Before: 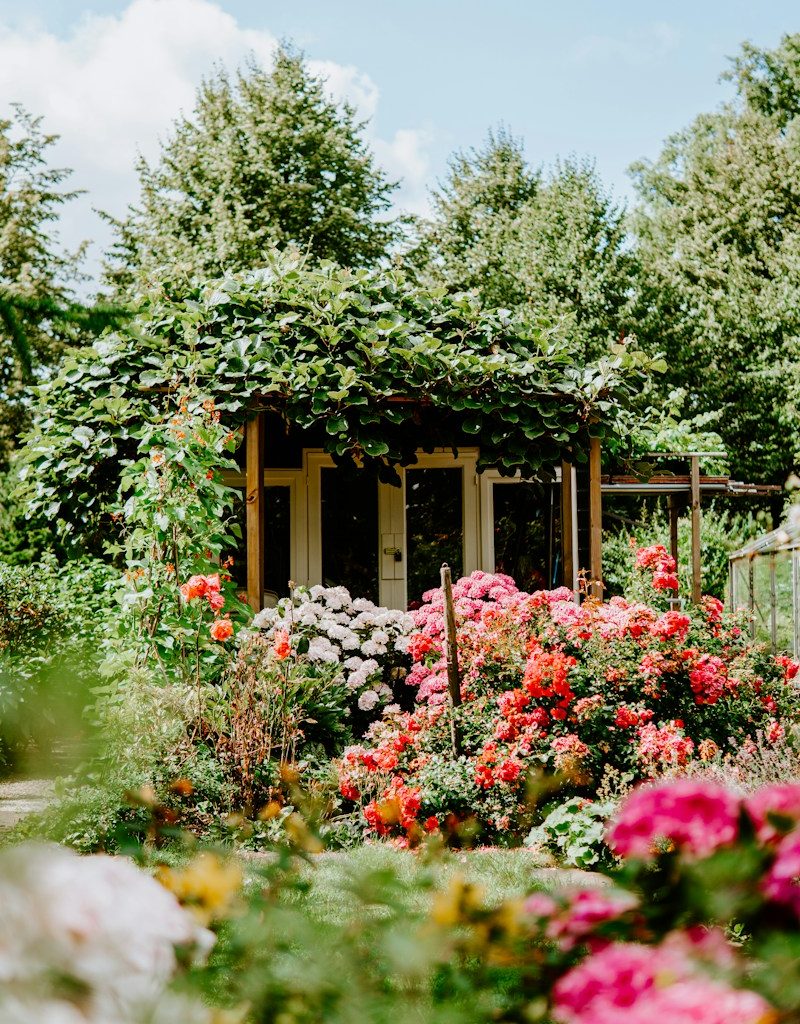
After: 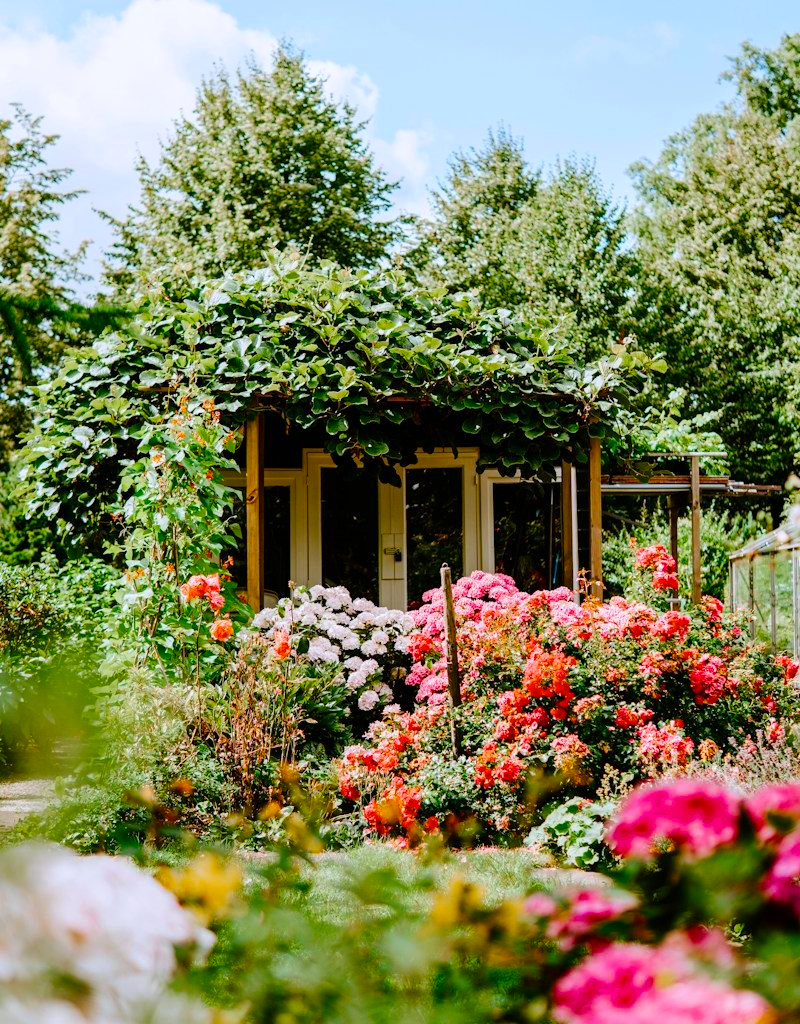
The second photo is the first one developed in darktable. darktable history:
white balance: red 1.05, blue 1.072
levels: levels [0, 0.492, 0.984]
color correction: highlights a* -6.69, highlights b* 0.49
color balance rgb: perceptual saturation grading › global saturation 20%, global vibrance 20%
